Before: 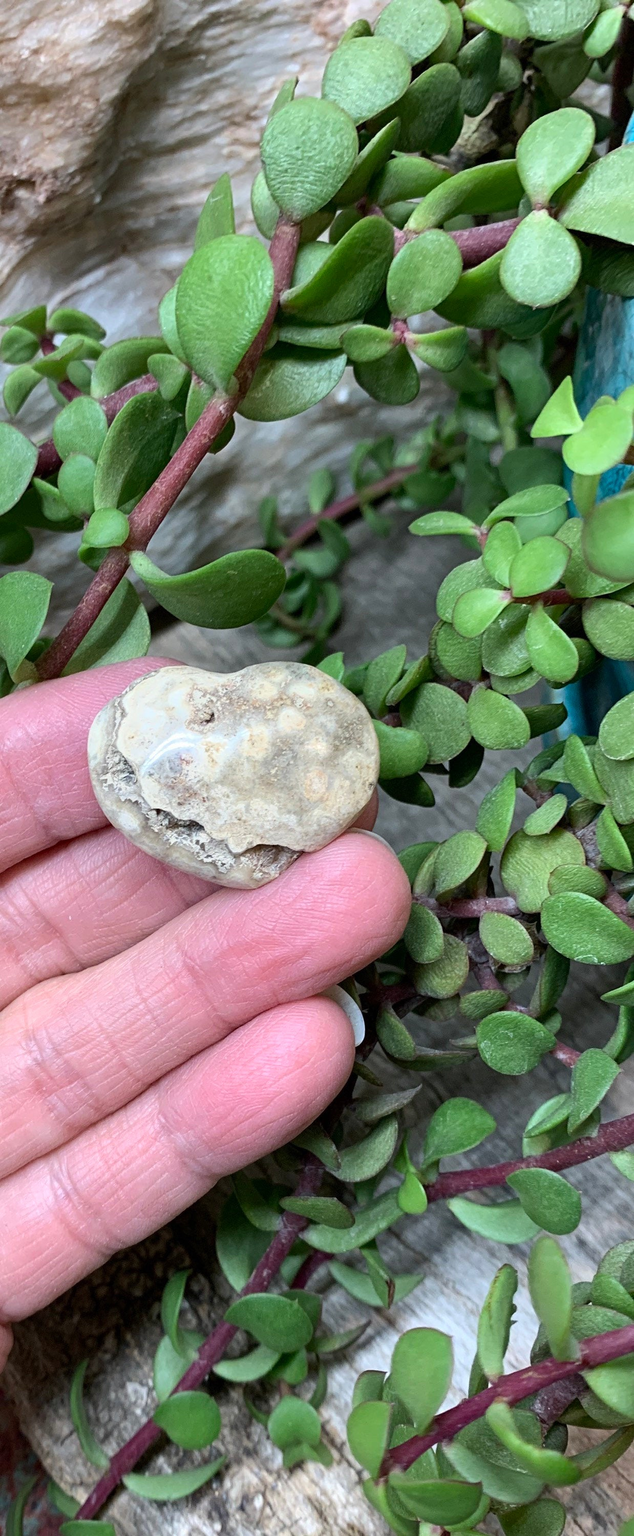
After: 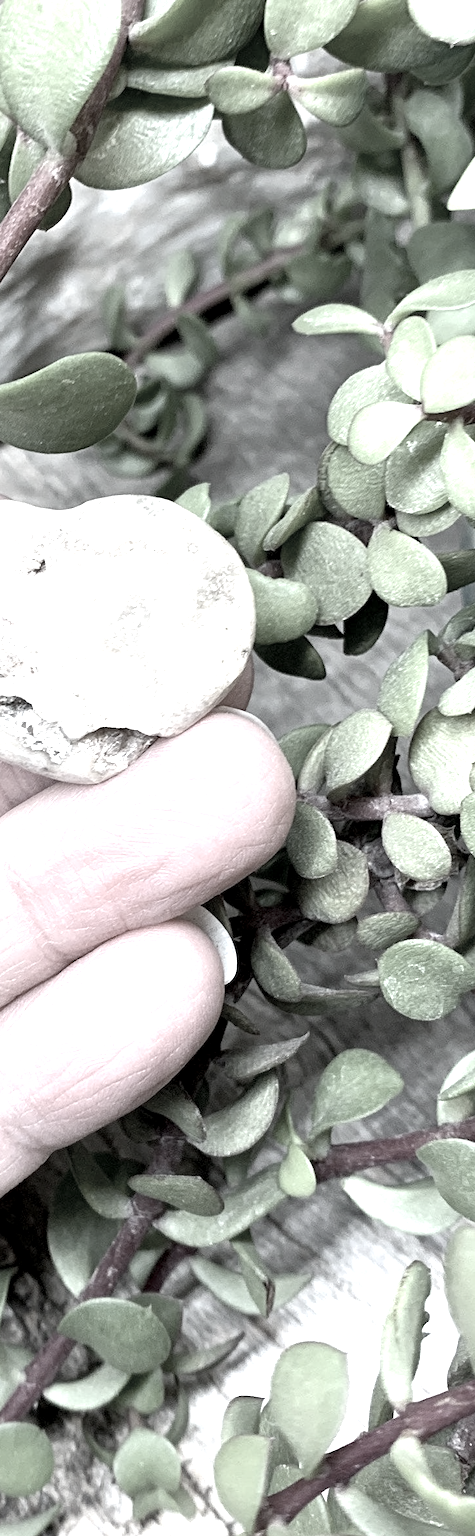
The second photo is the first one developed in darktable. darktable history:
exposure: black level correction 0.001, exposure 1.3 EV, compensate highlight preservation false
color correction: saturation 0.2
crop and rotate: left 28.256%, top 17.734%, right 12.656%, bottom 3.573%
